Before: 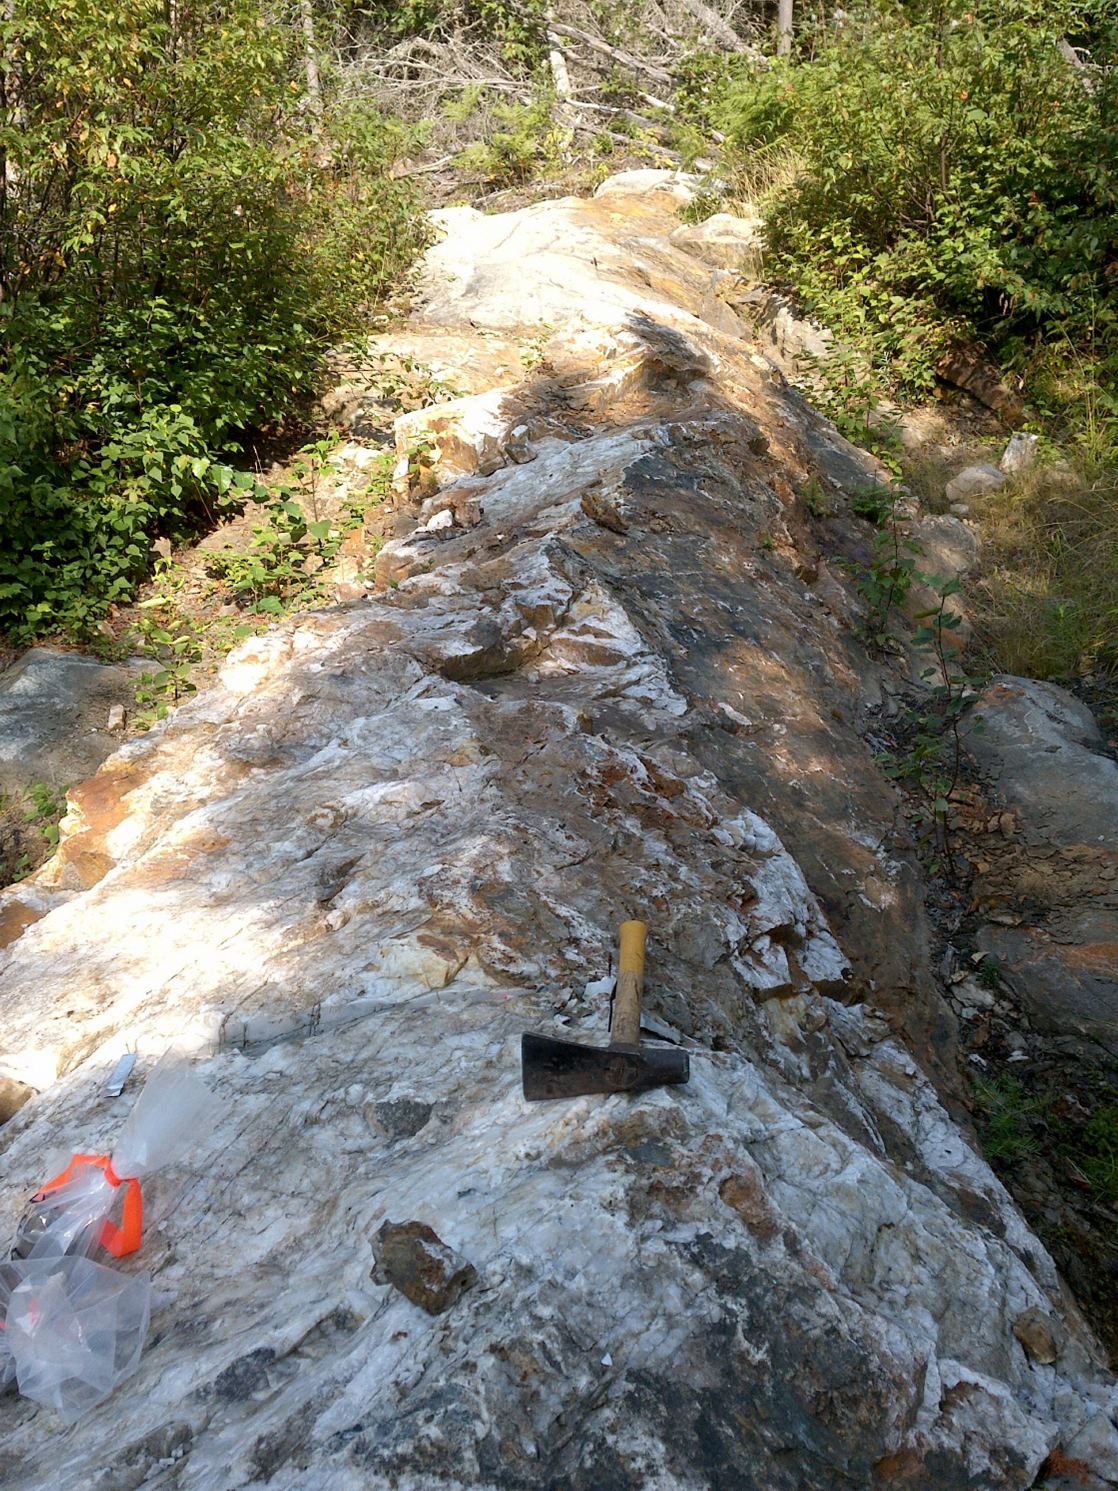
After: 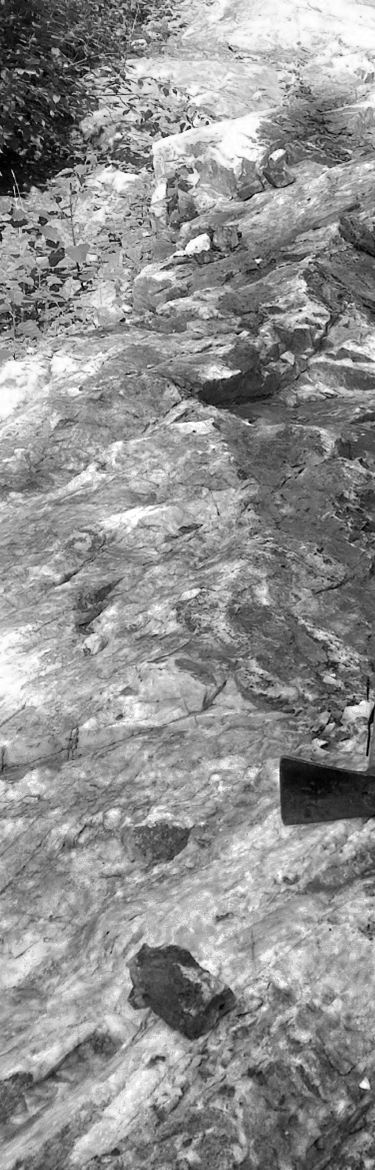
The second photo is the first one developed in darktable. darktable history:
monochrome: on, module defaults
color zones: curves: ch0 [(0.203, 0.433) (0.607, 0.517) (0.697, 0.696) (0.705, 0.897)]
contrast brightness saturation: saturation -0.05
crop and rotate: left 21.77%, top 18.528%, right 44.676%, bottom 2.997%
